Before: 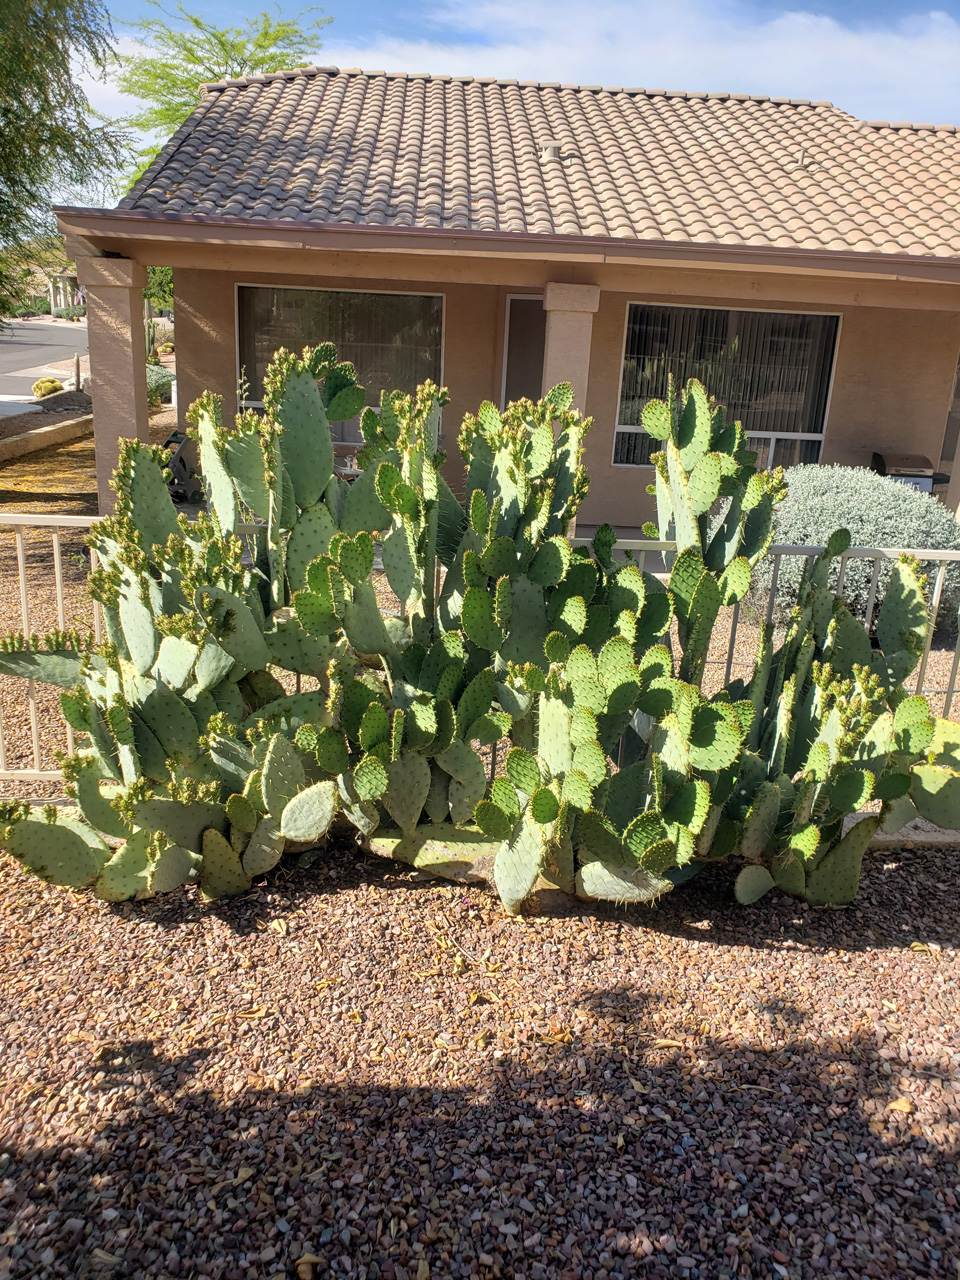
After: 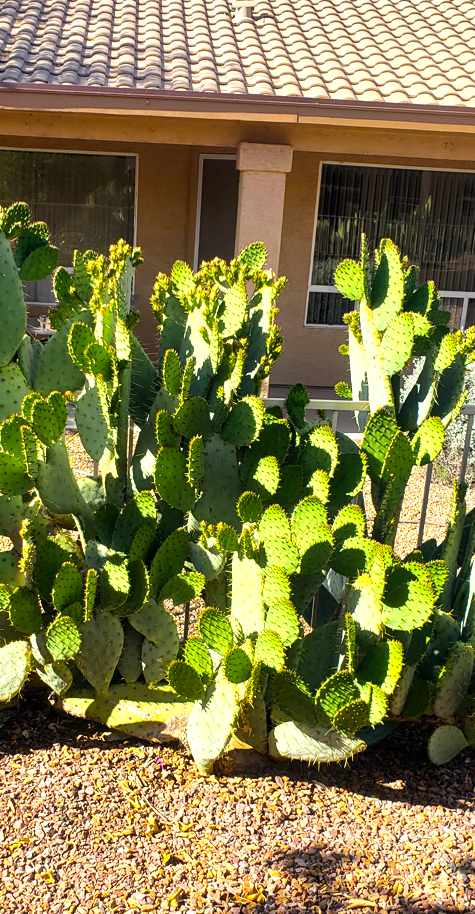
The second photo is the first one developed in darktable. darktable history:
tone equalizer: -8 EV -0.75 EV, -7 EV -0.7 EV, -6 EV -0.6 EV, -5 EV -0.4 EV, -3 EV 0.4 EV, -2 EV 0.6 EV, -1 EV 0.7 EV, +0 EV 0.75 EV, edges refinement/feathering 500, mask exposure compensation -1.57 EV, preserve details no
crop: left 32.075%, top 10.976%, right 18.355%, bottom 17.596%
color balance rgb: linear chroma grading › global chroma 15%, perceptual saturation grading › global saturation 30%
